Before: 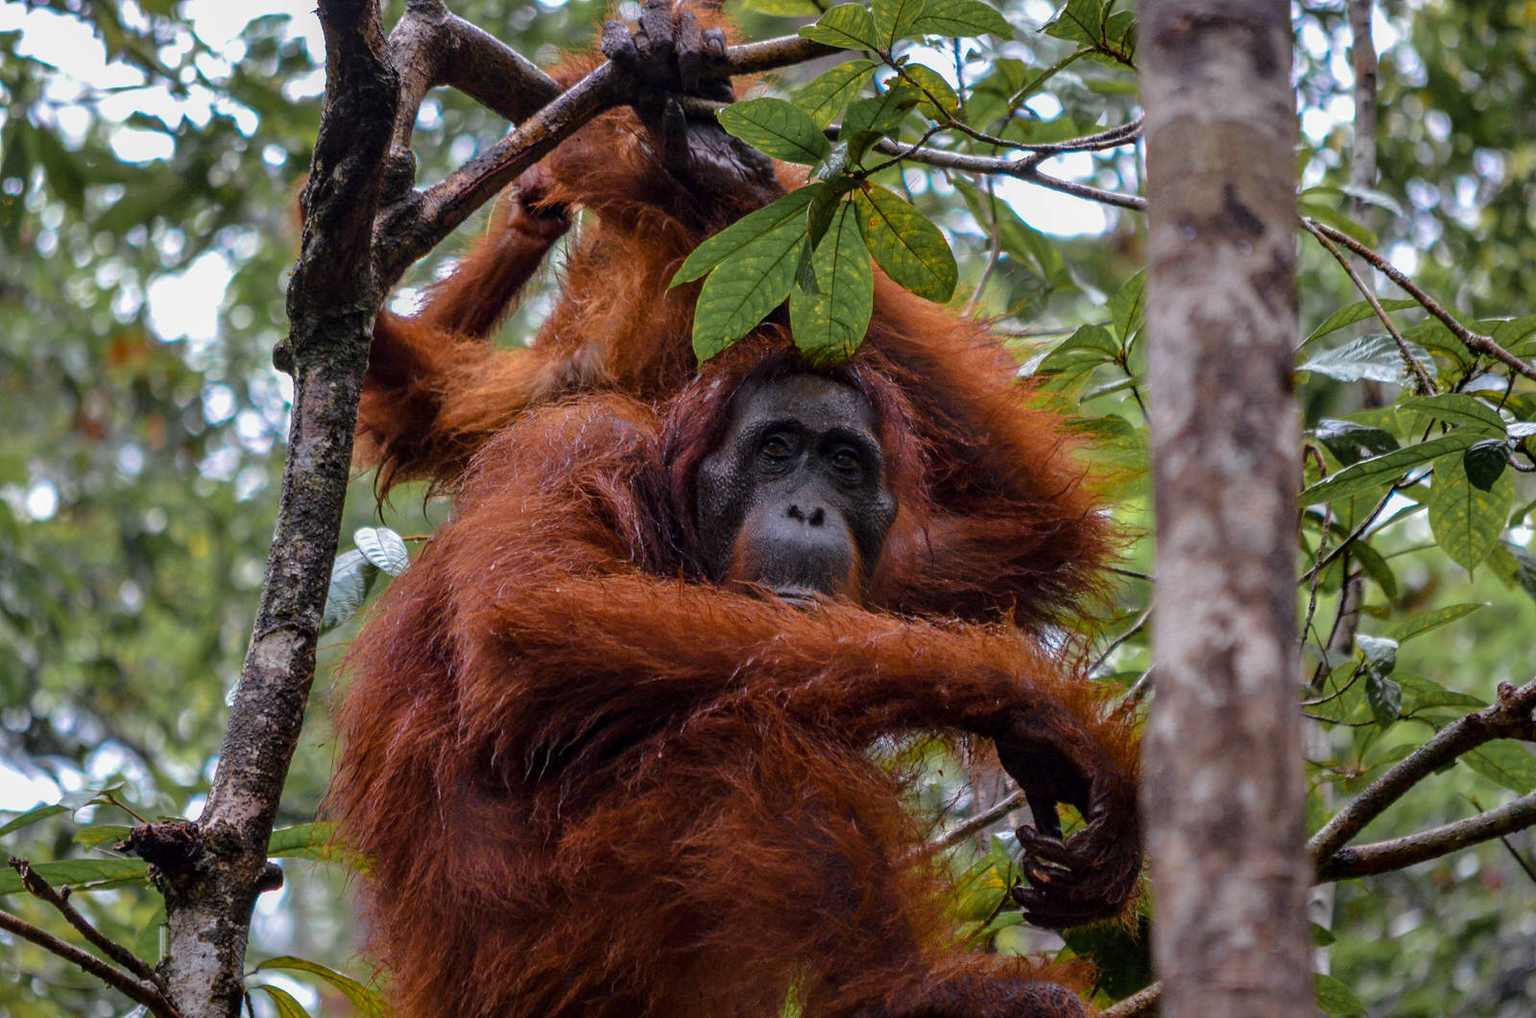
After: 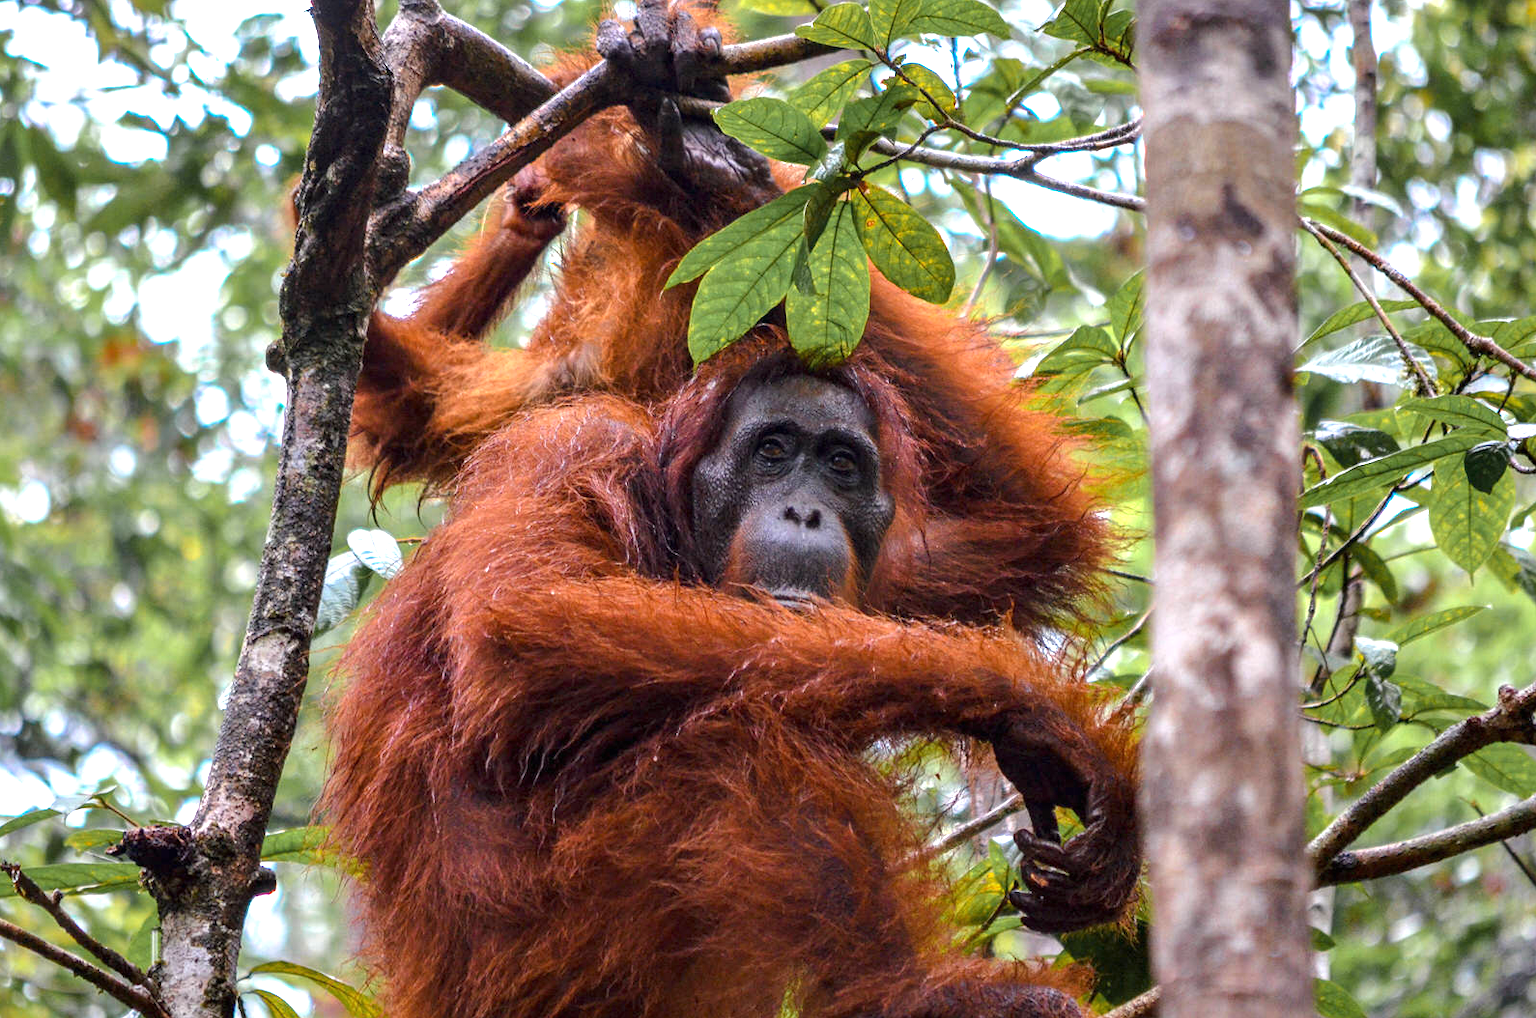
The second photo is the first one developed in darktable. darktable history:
crop and rotate: left 0.614%, top 0.179%, bottom 0.309%
exposure: black level correction 0, exposure 1.1 EV, compensate highlight preservation false
